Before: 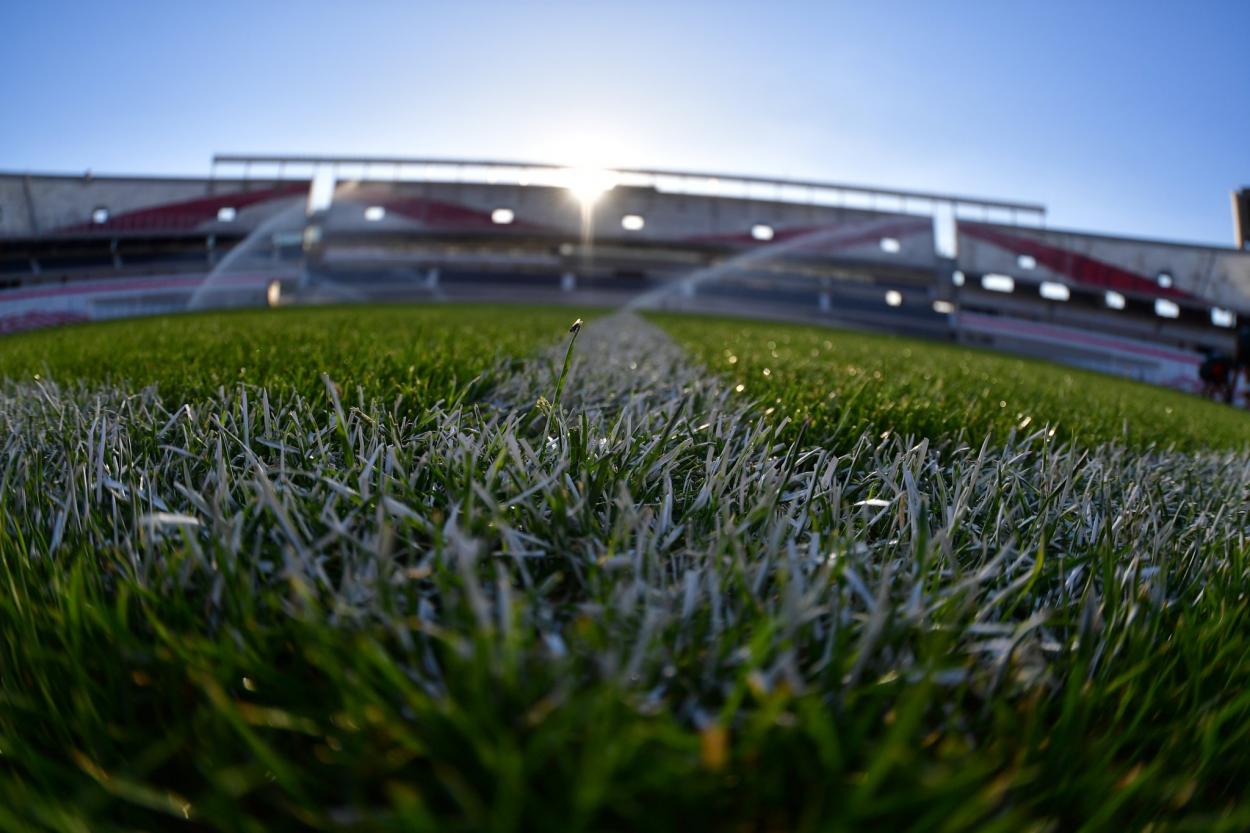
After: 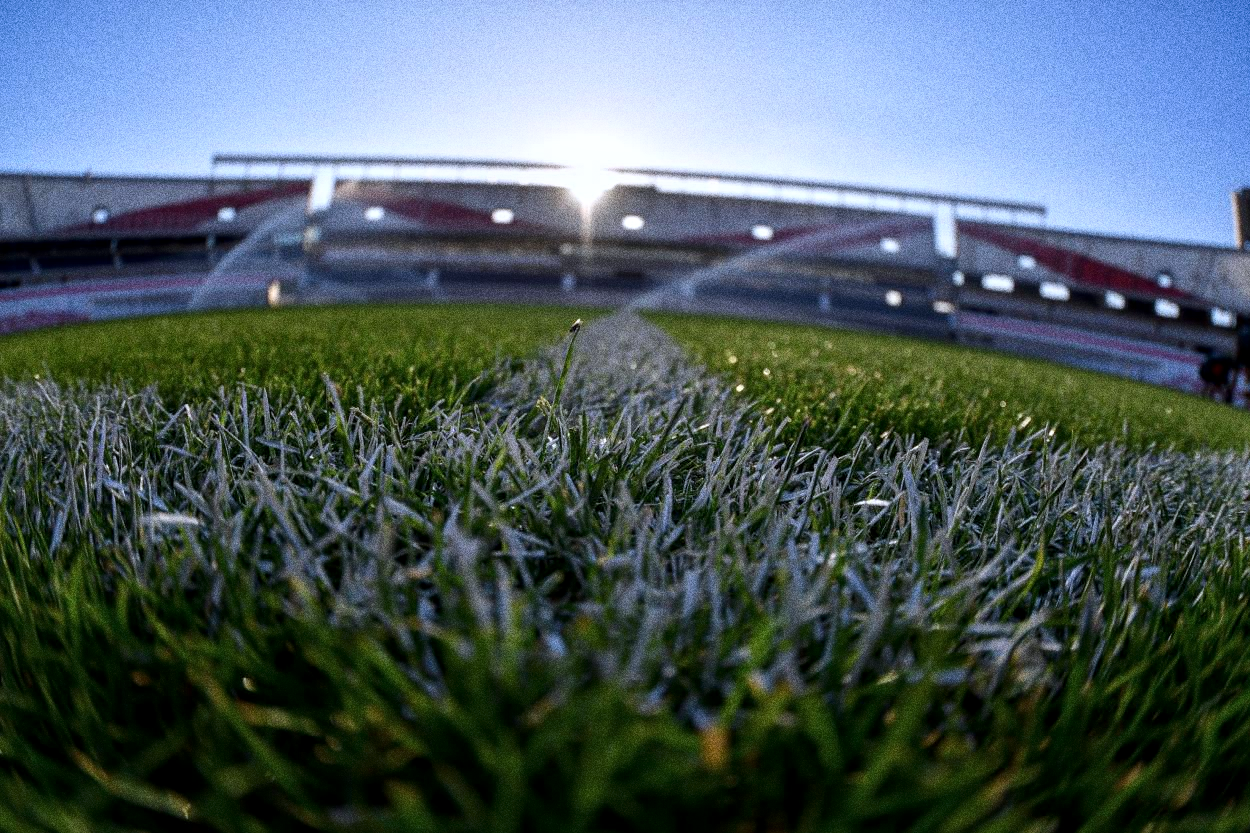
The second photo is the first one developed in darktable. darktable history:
color calibration: illuminant as shot in camera, x 0.358, y 0.373, temperature 4628.91 K
local contrast: on, module defaults
grain: coarseness 10.62 ISO, strength 55.56%
